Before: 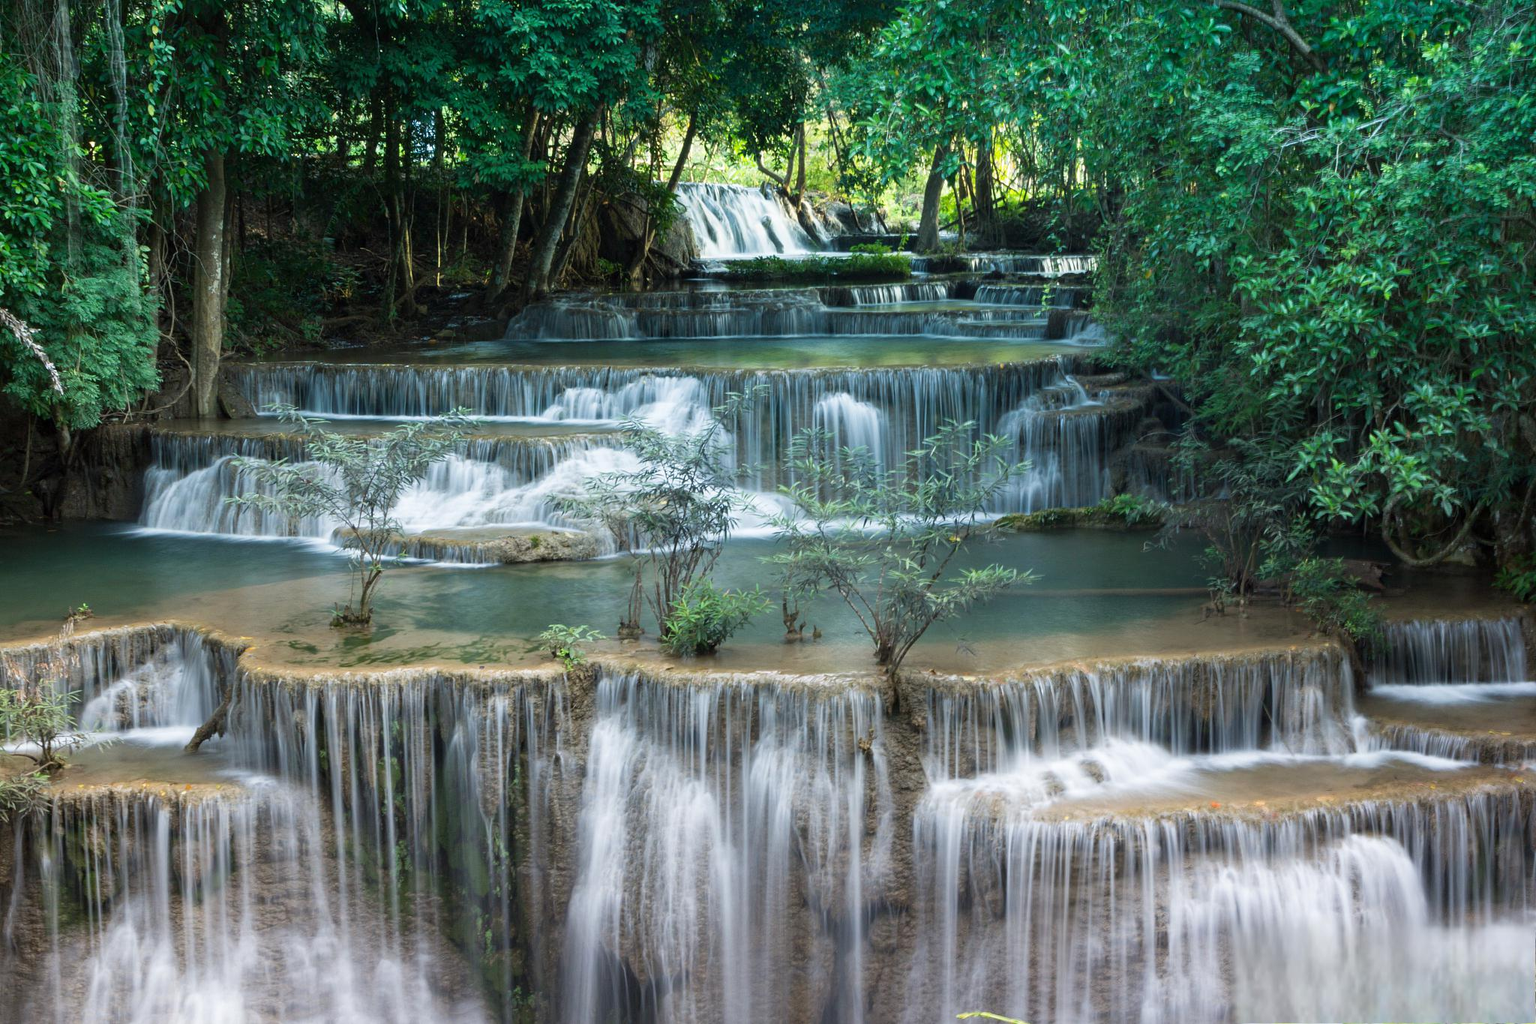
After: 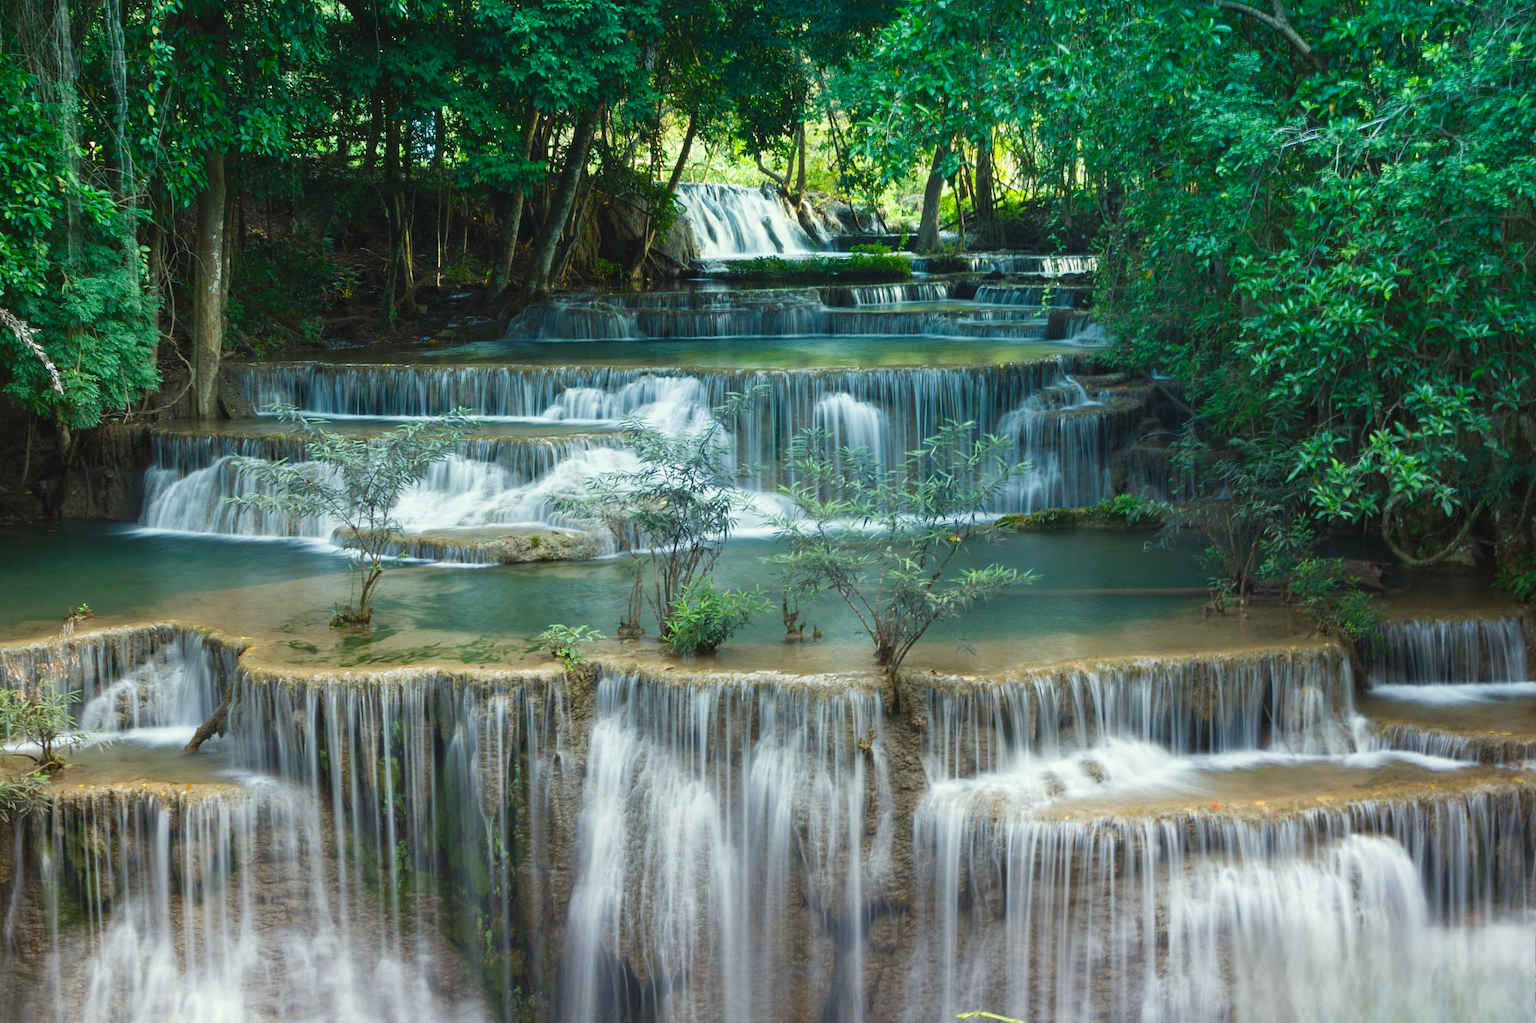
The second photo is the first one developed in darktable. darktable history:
color correction: highlights a* -4.59, highlights b* 5.05, saturation 0.967
color balance rgb: global offset › luminance 0.496%, global offset › hue 171.23°, perceptual saturation grading › global saturation 20%, perceptual saturation grading › highlights -25.271%, perceptual saturation grading › shadows 24.367%, global vibrance 20%
